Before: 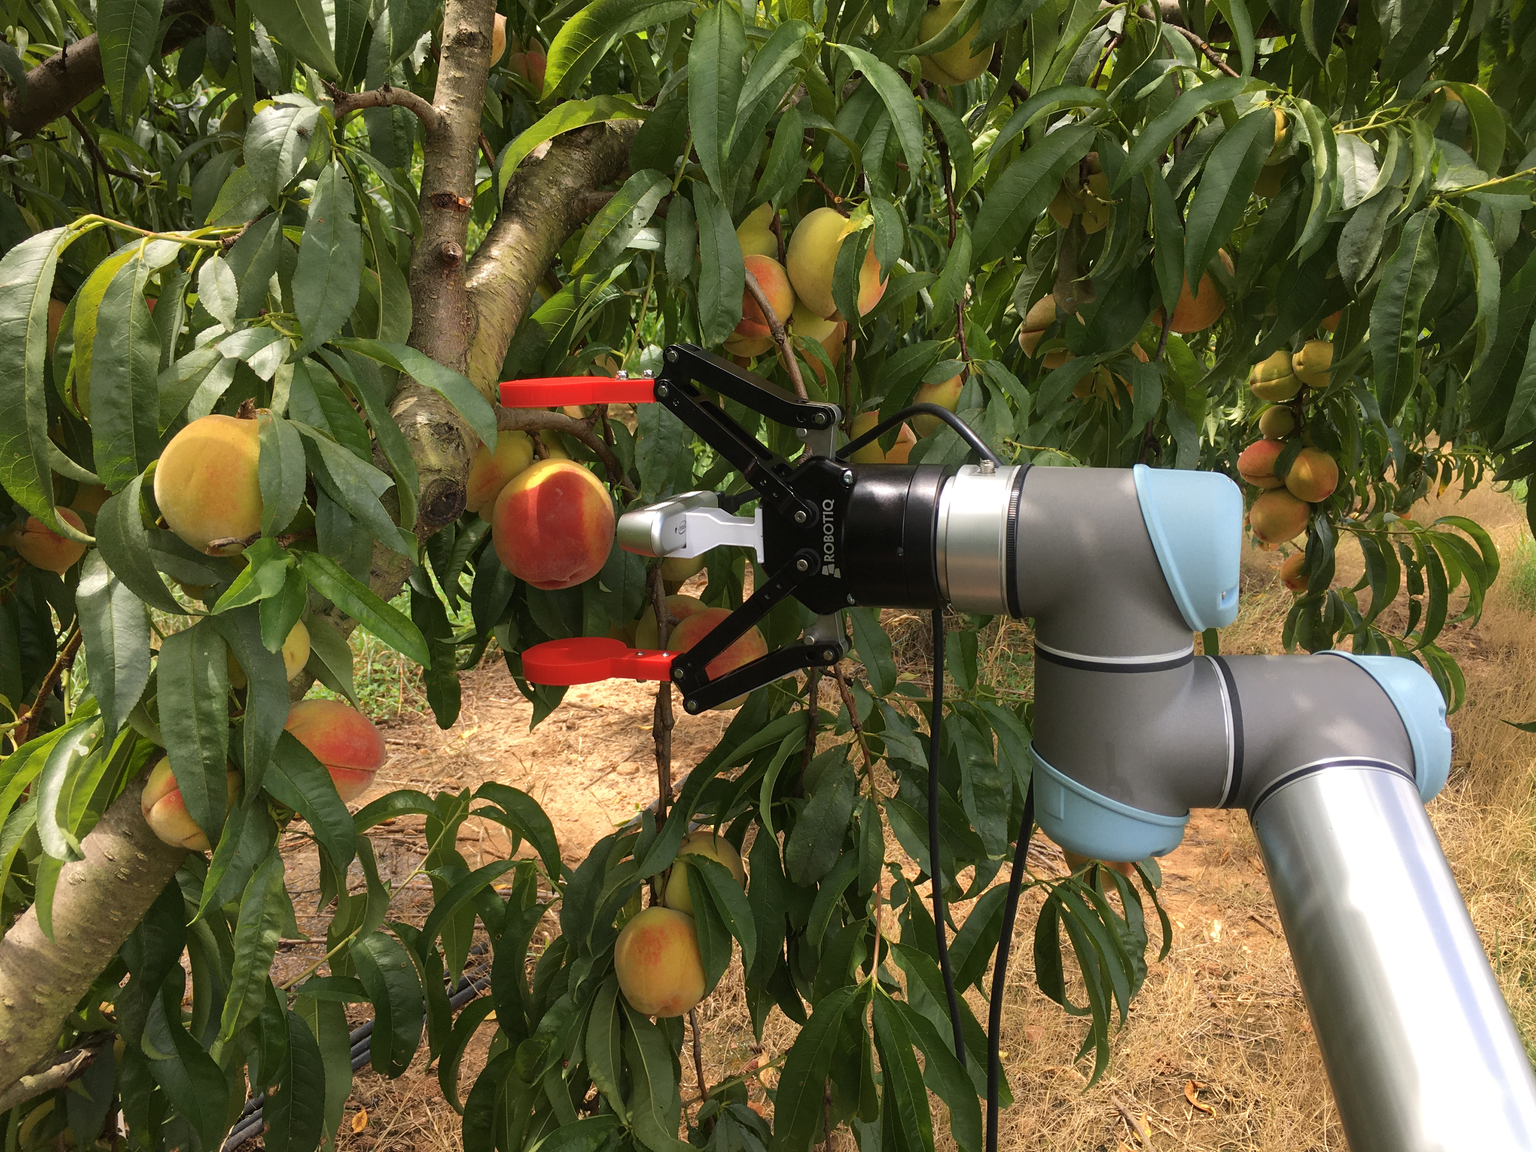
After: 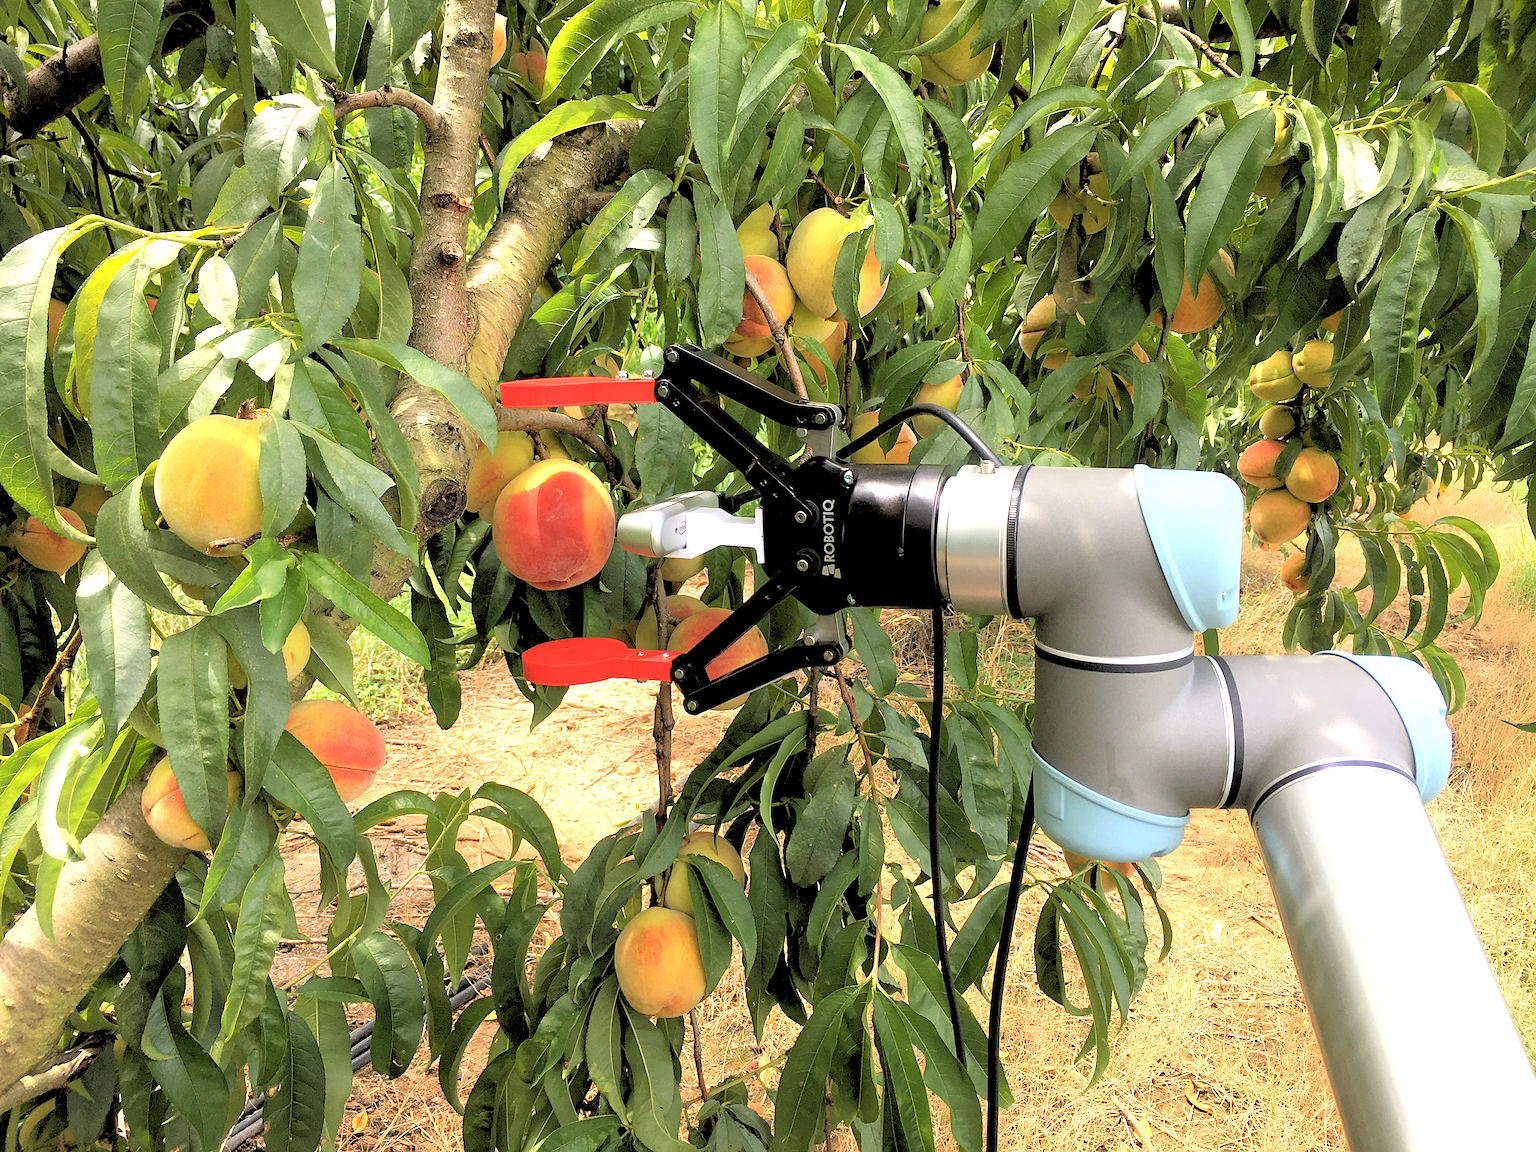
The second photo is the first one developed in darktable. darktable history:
exposure: exposure 1 EV, compensate highlight preservation false
rgb levels: levels [[0.027, 0.429, 0.996], [0, 0.5, 1], [0, 0.5, 1]]
white balance: emerald 1
sharpen: radius 1.967
